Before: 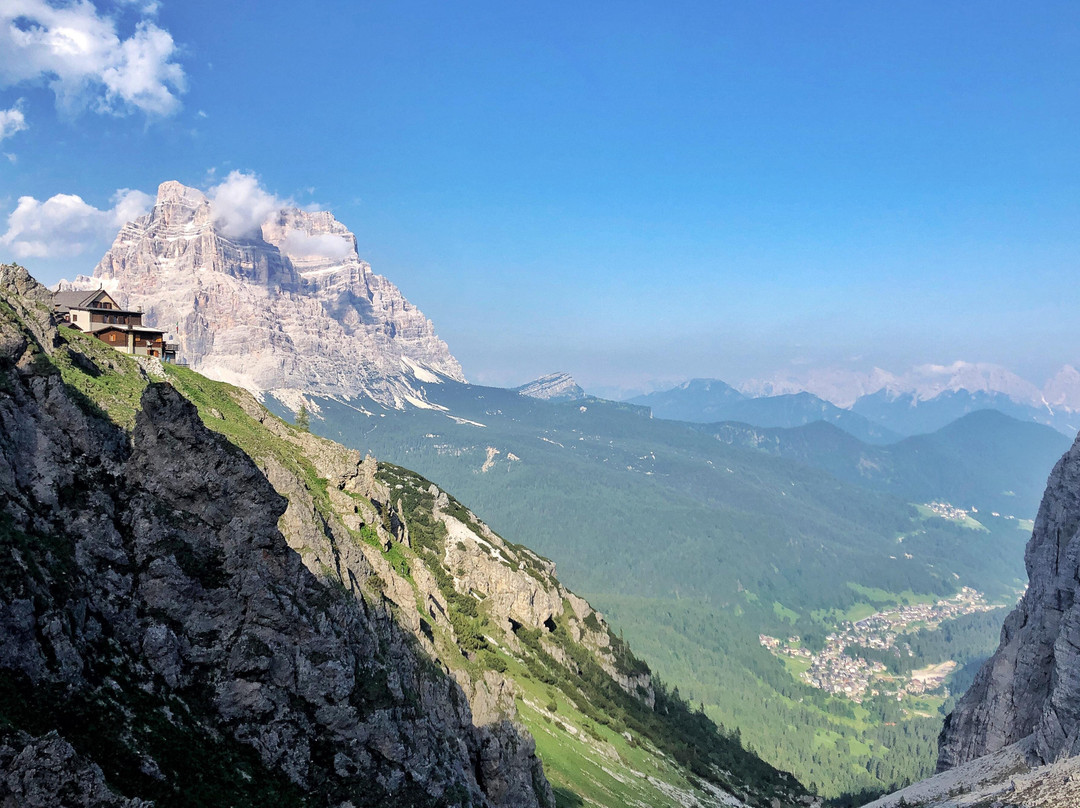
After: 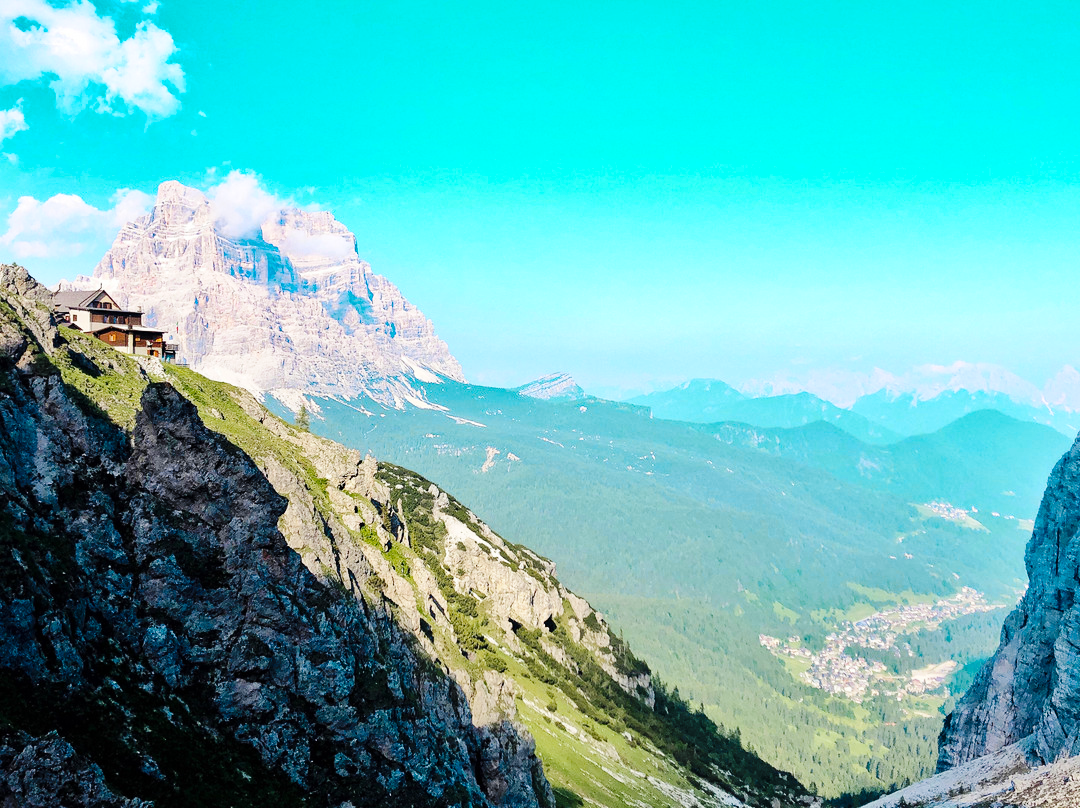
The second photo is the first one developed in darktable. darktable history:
color zones: curves: ch0 [(0.254, 0.492) (0.724, 0.62)]; ch1 [(0.25, 0.528) (0.719, 0.796)]; ch2 [(0, 0.472) (0.25, 0.5) (0.73, 0.184)]
base curve: curves: ch0 [(0, 0) (0.036, 0.025) (0.121, 0.166) (0.206, 0.329) (0.605, 0.79) (1, 1)], preserve colors none
